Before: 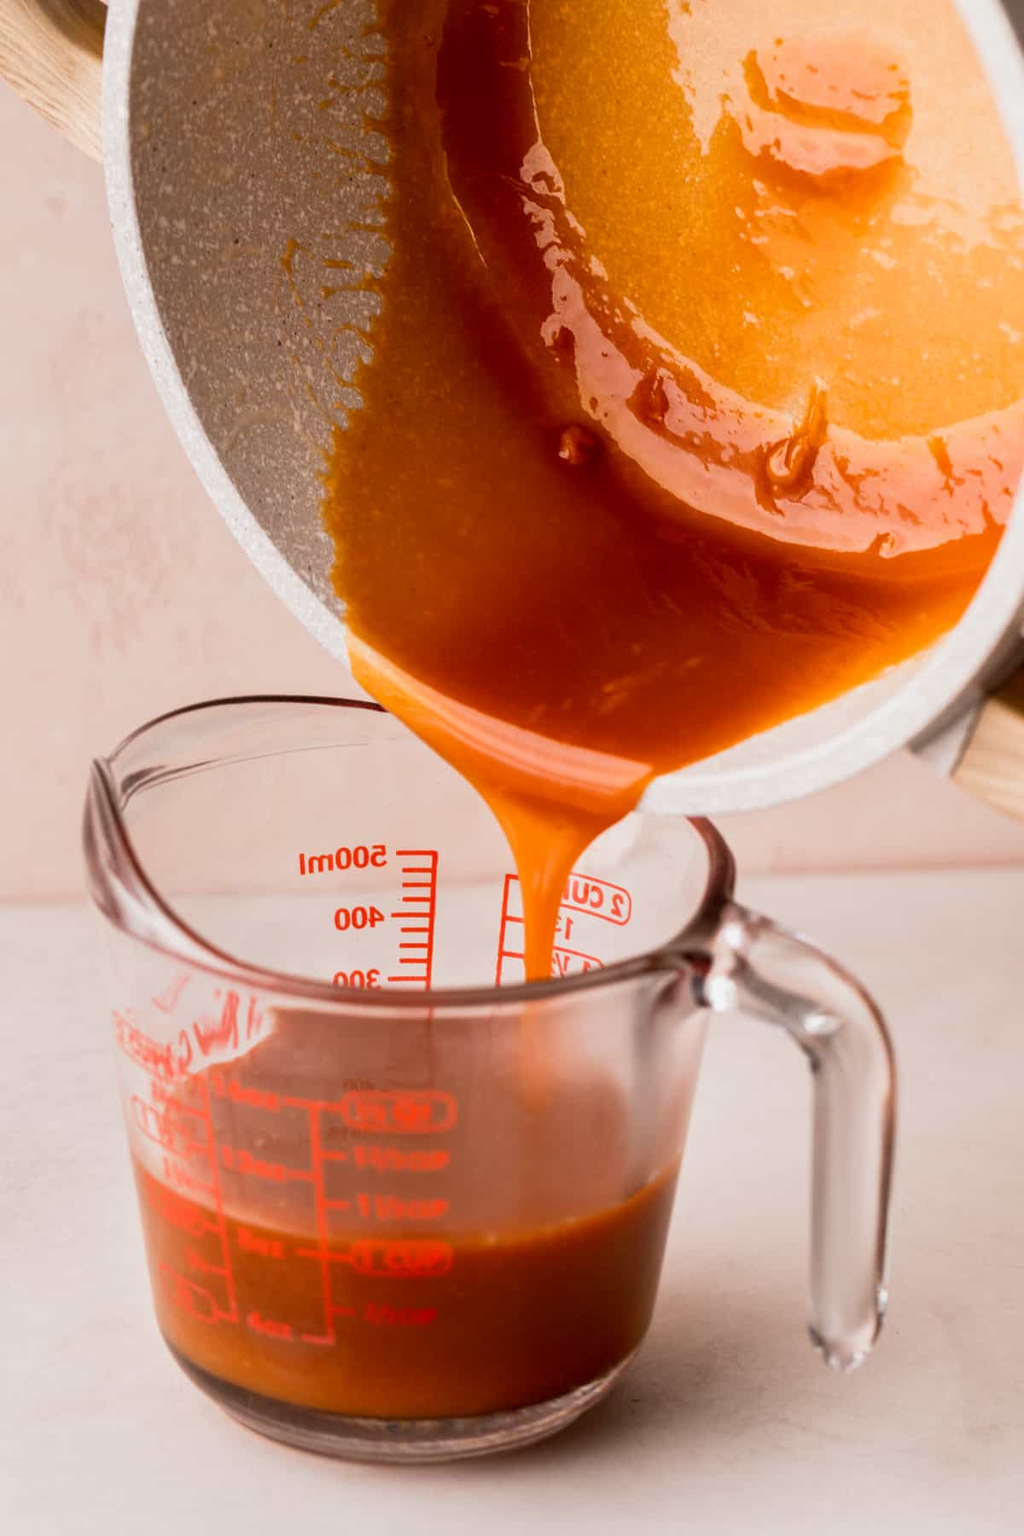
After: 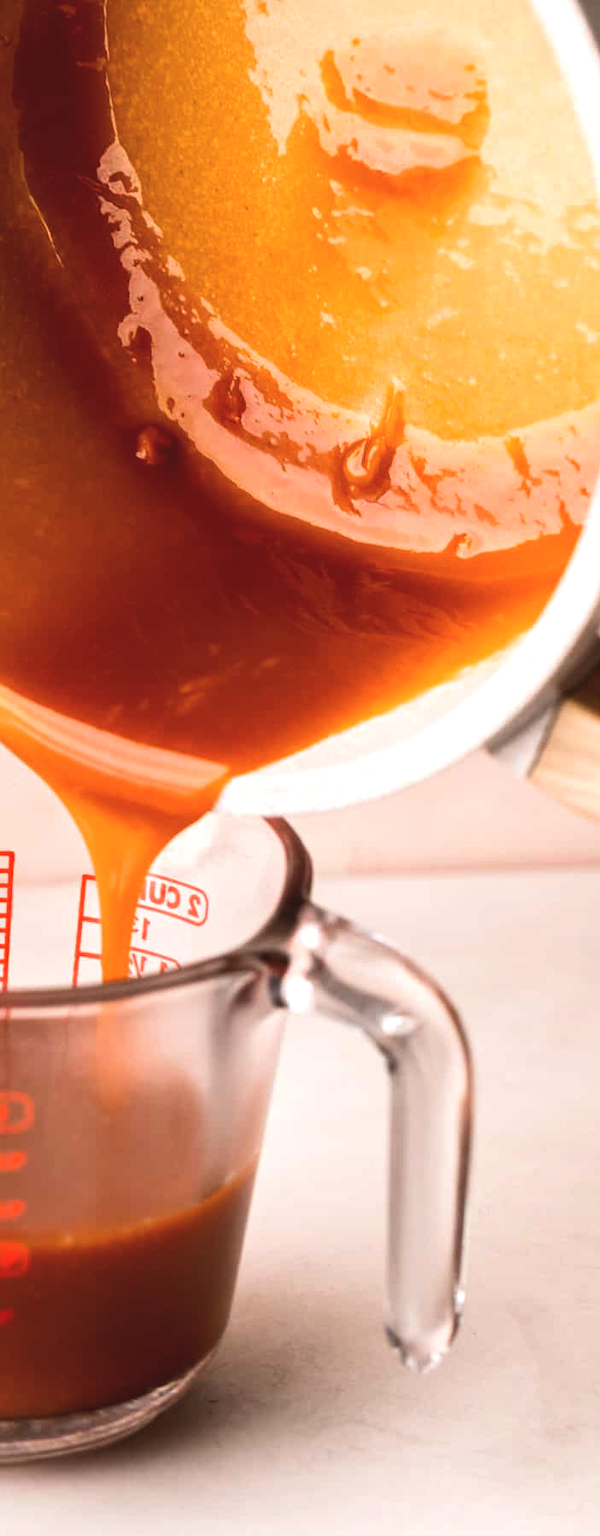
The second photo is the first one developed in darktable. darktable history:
exposure: black level correction -0.008, exposure 0.067 EV, compensate highlight preservation false
crop: left 41.402%
tone equalizer: -8 EV -0.417 EV, -7 EV -0.389 EV, -6 EV -0.333 EV, -5 EV -0.222 EV, -3 EV 0.222 EV, -2 EV 0.333 EV, -1 EV 0.389 EV, +0 EV 0.417 EV, edges refinement/feathering 500, mask exposure compensation -1.57 EV, preserve details no
